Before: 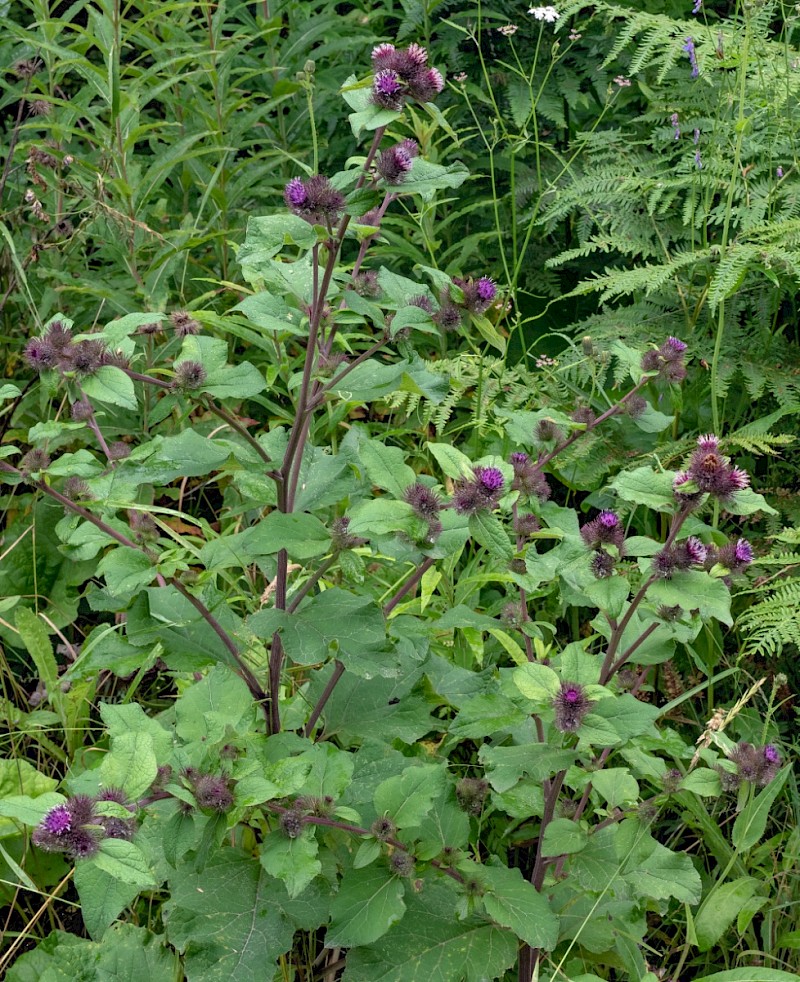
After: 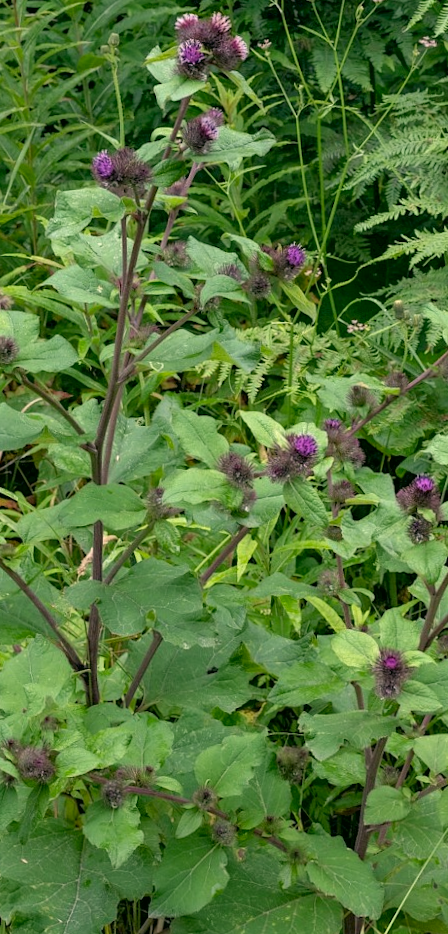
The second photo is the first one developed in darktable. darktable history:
crop and rotate: left 22.516%, right 21.234%
rotate and perspective: rotation -1.32°, lens shift (horizontal) -0.031, crop left 0.015, crop right 0.985, crop top 0.047, crop bottom 0.982
color correction: highlights a* 4.02, highlights b* 4.98, shadows a* -7.55, shadows b* 4.98
